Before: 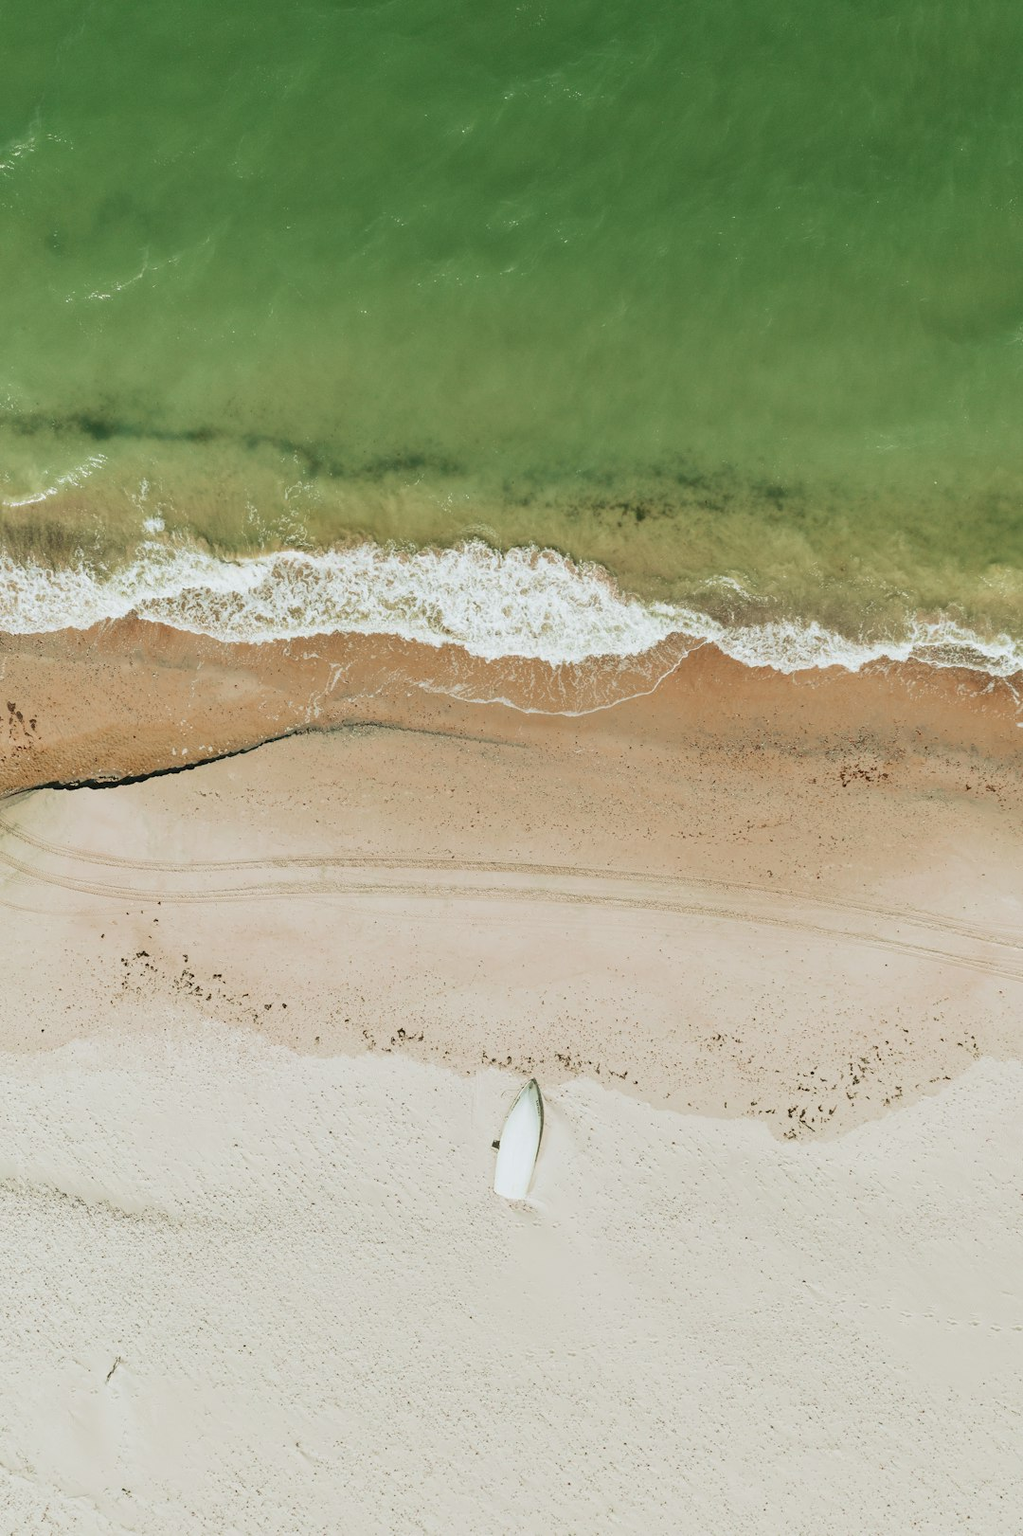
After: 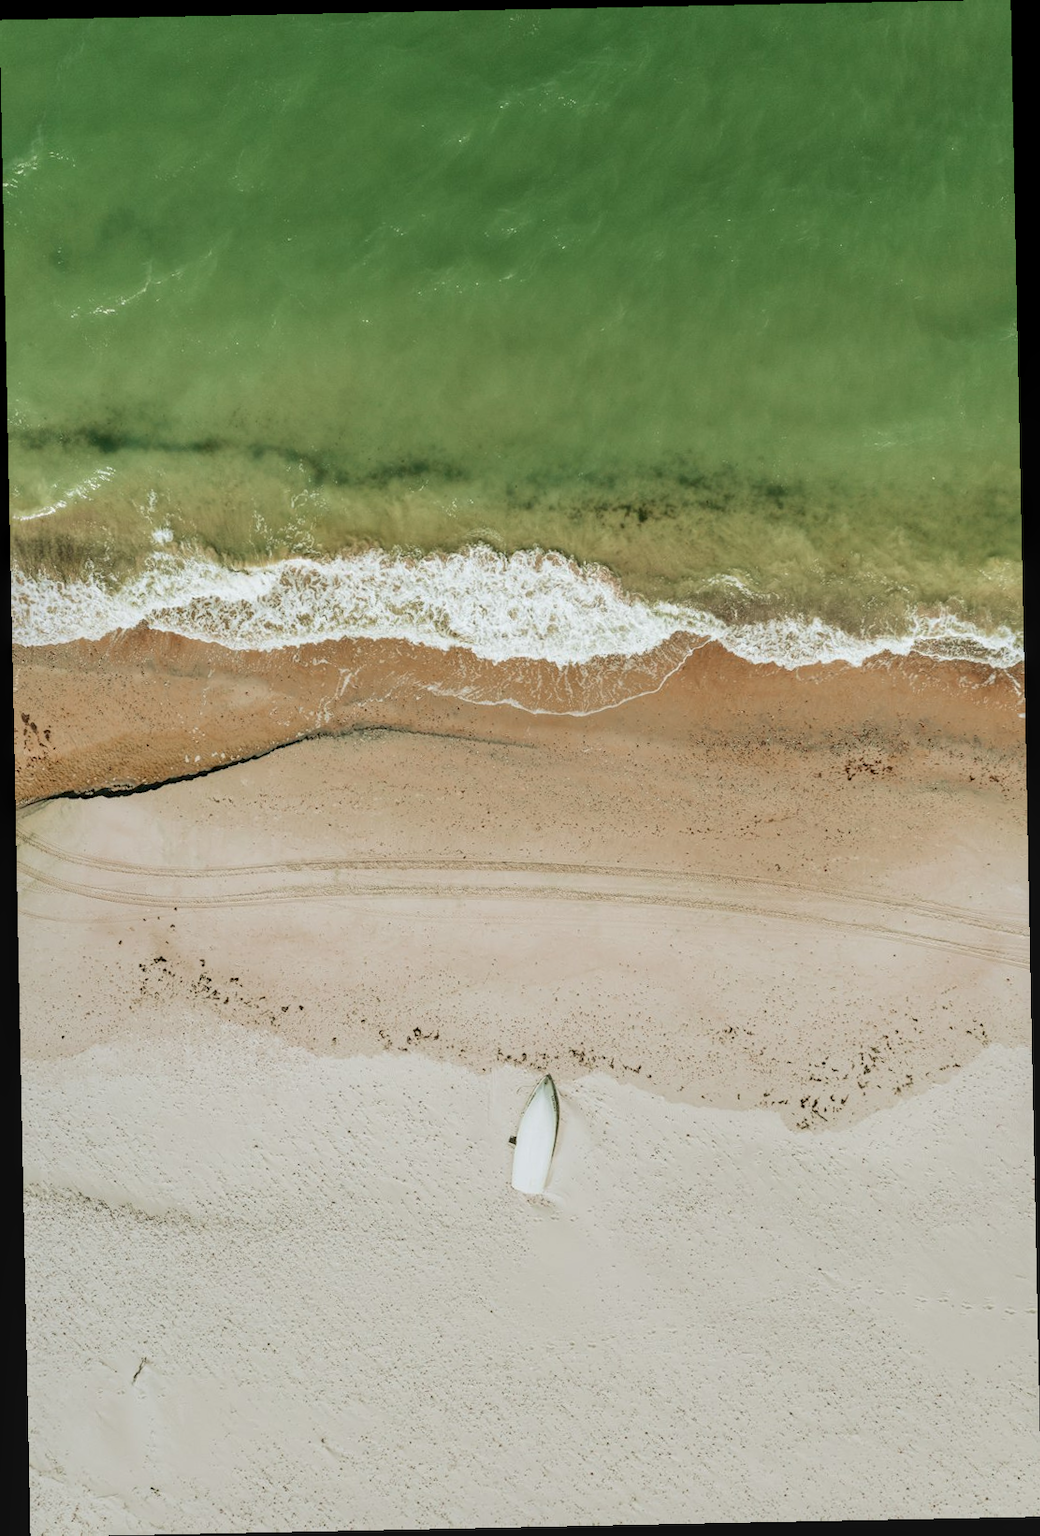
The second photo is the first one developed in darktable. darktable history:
rotate and perspective: rotation -1.17°, automatic cropping off
local contrast: on, module defaults
